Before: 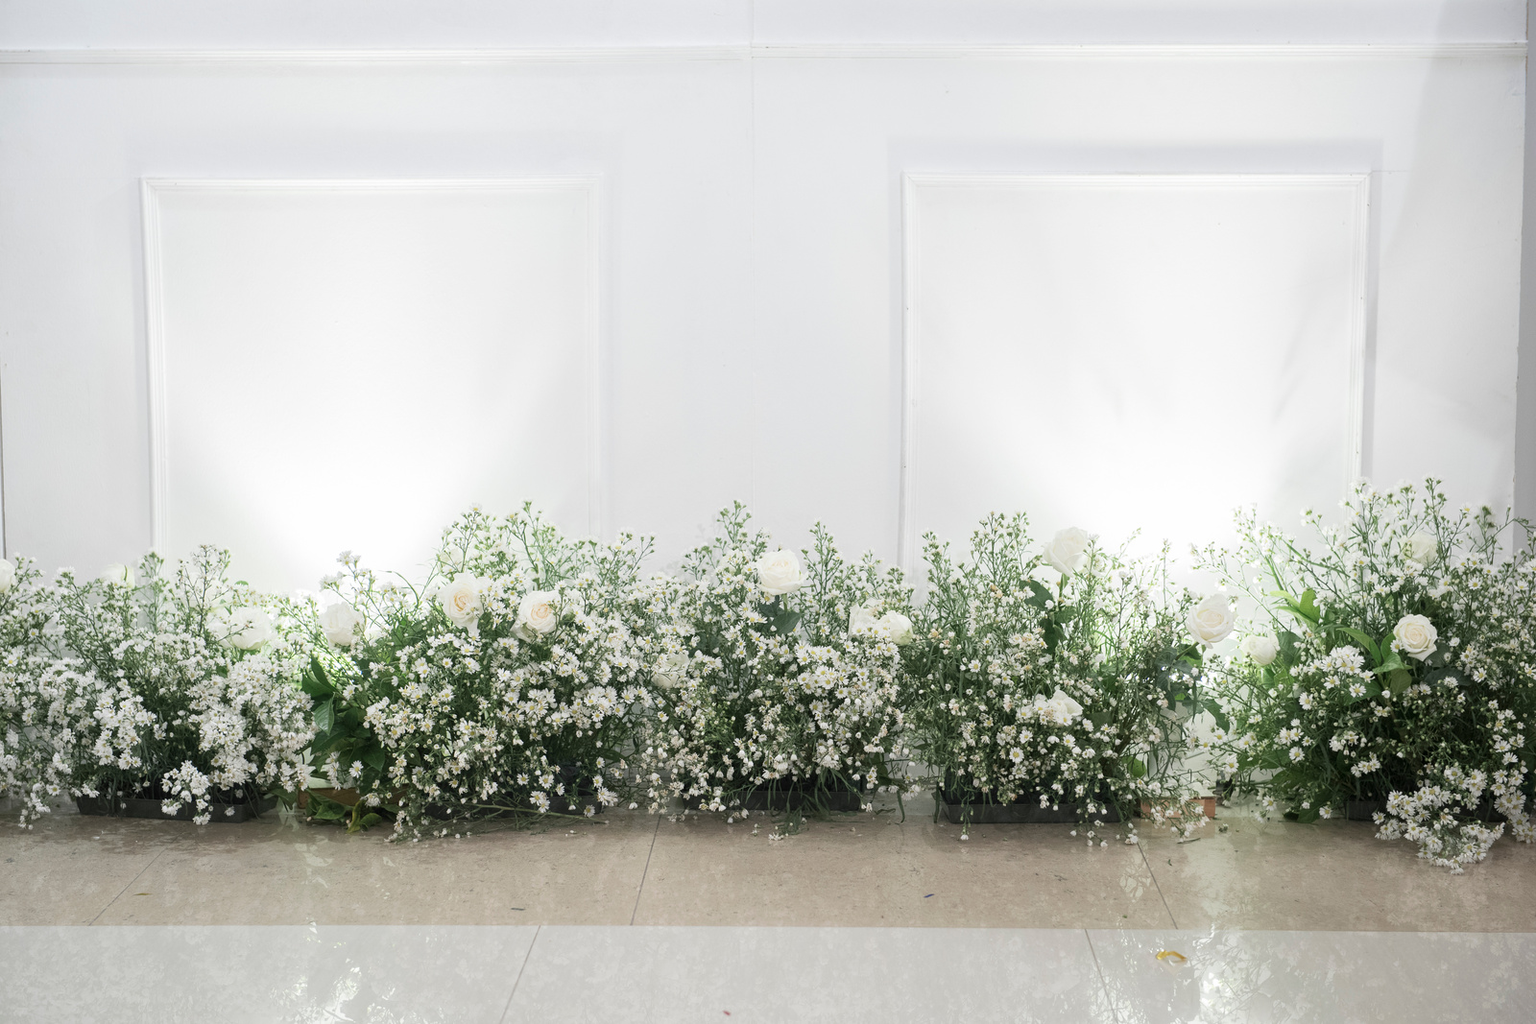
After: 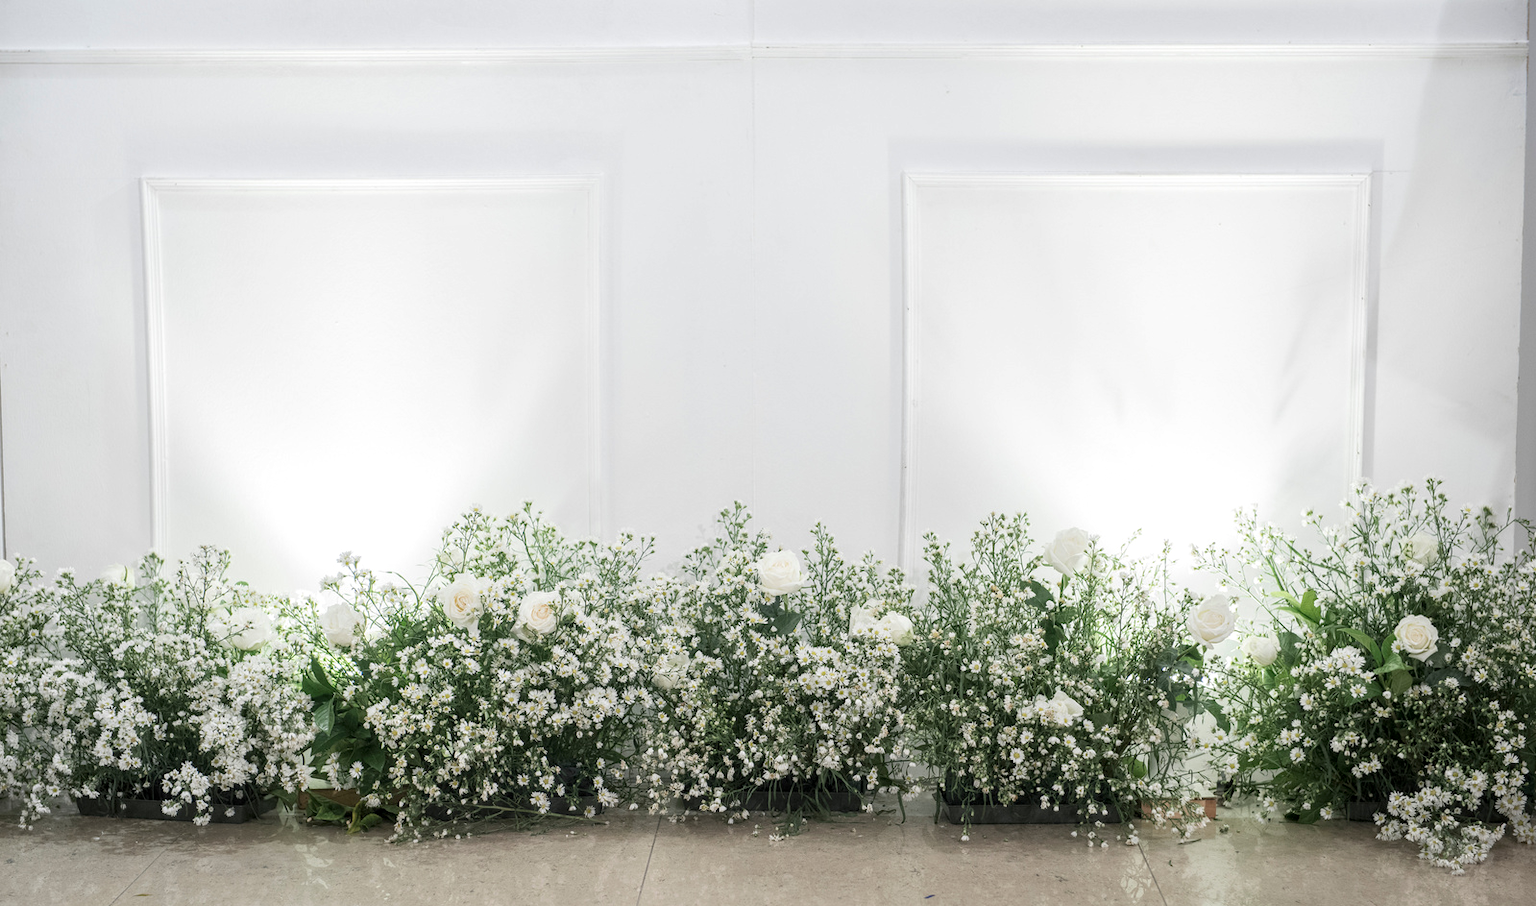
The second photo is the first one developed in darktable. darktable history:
local contrast: on, module defaults
crop and rotate: top 0%, bottom 11.507%
